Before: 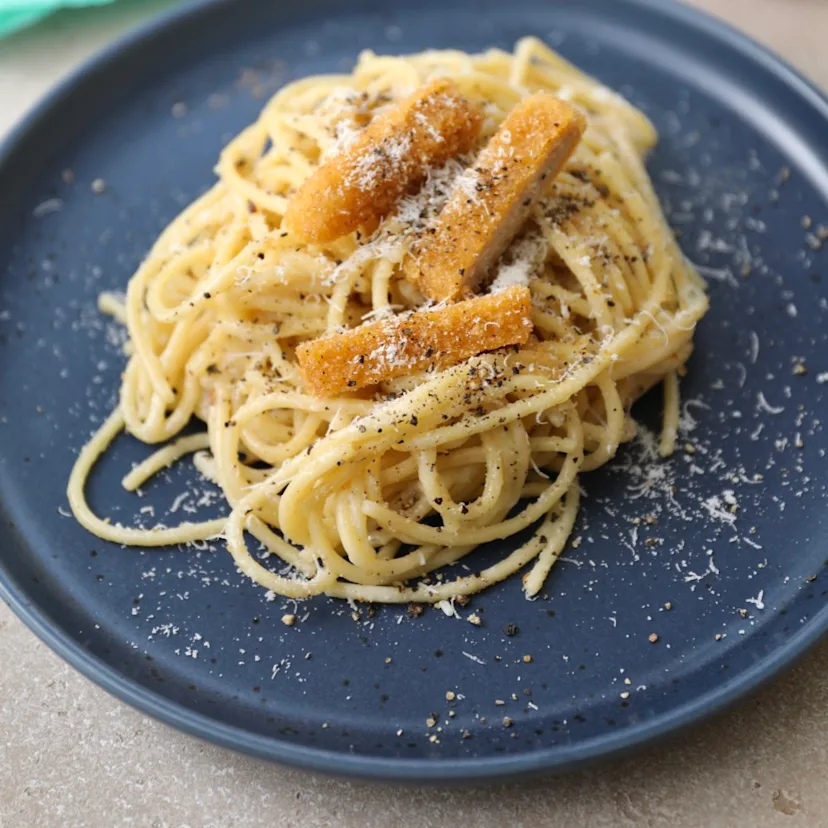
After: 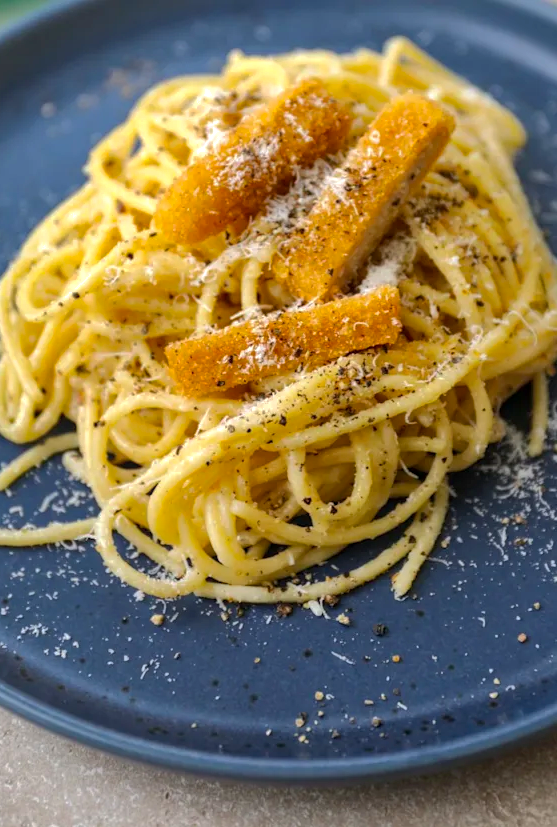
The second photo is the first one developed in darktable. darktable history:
color balance rgb: highlights gain › luminance 10.502%, perceptual saturation grading › global saturation 19.524%, global vibrance 20%
crop and rotate: left 15.87%, right 16.806%
shadows and highlights: shadows 39.44, highlights -59.79
local contrast: on, module defaults
